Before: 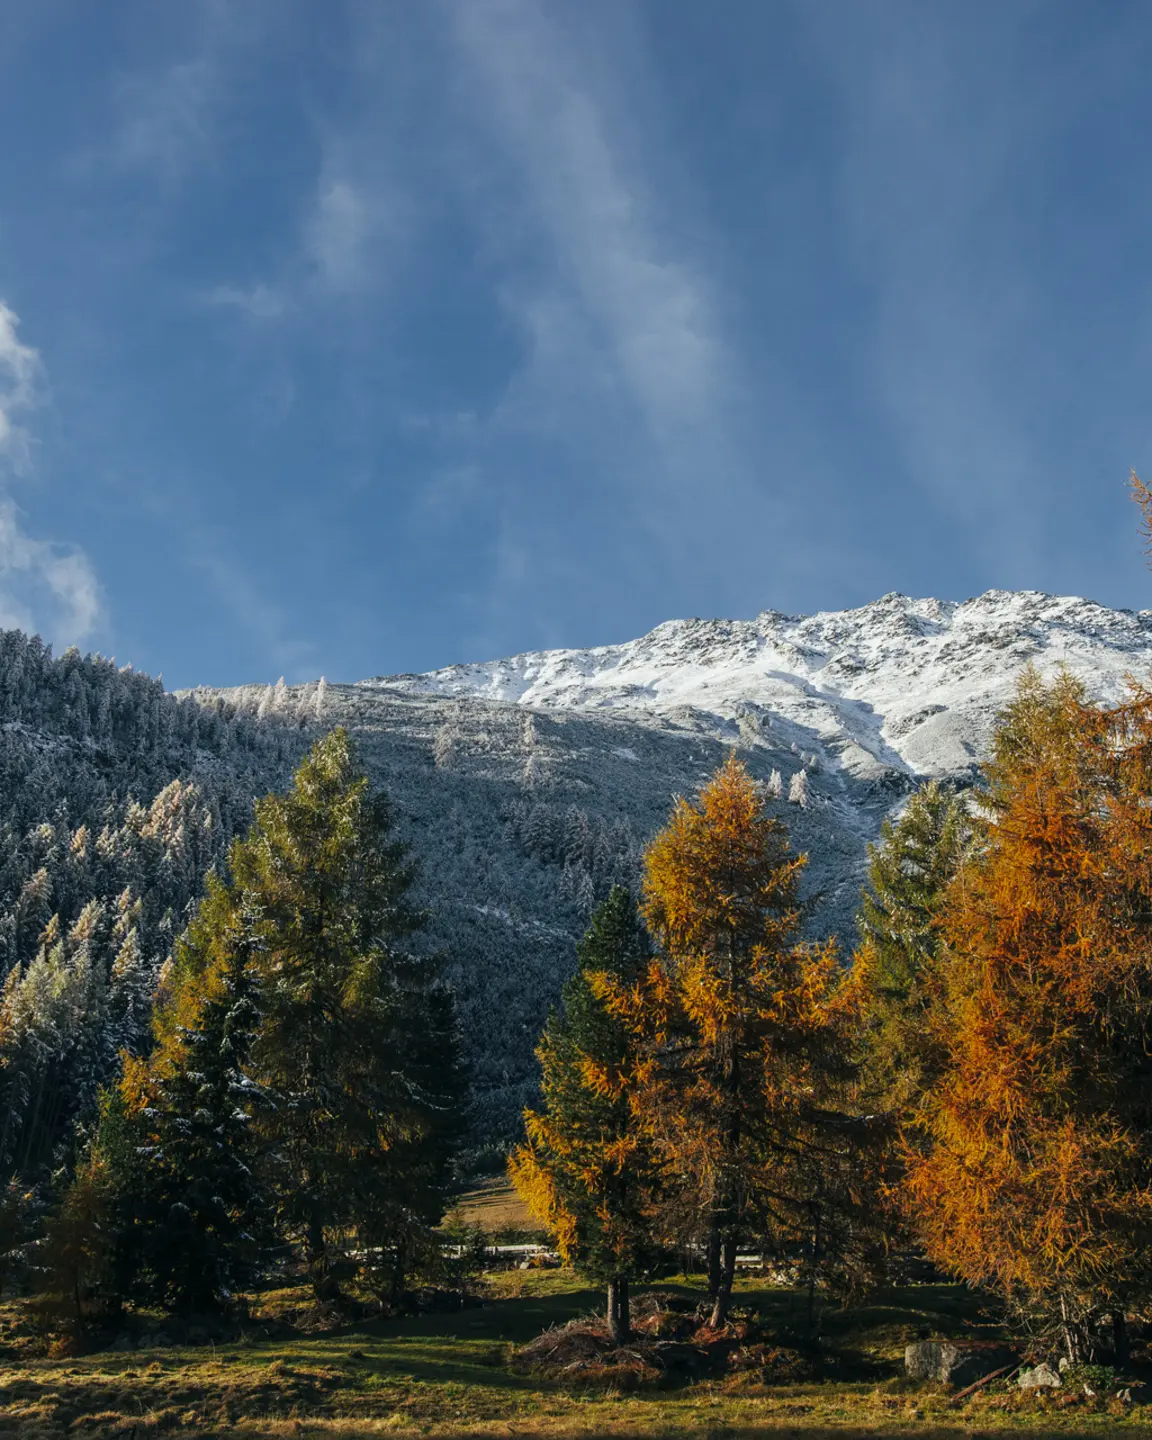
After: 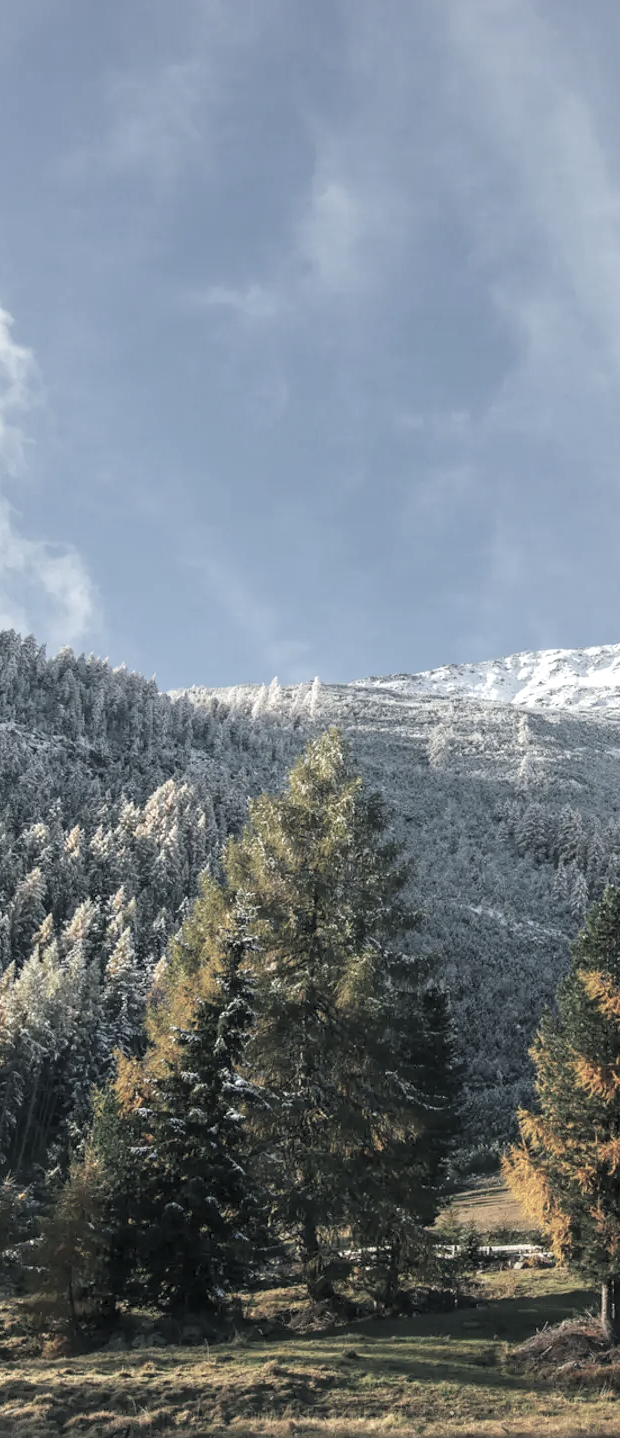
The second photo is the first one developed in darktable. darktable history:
contrast brightness saturation: brightness 0.18, saturation -0.5
crop: left 0.587%, right 45.588%, bottom 0.086%
exposure: black level correction 0.001, exposure 0.5 EV, compensate exposure bias true, compensate highlight preservation false
